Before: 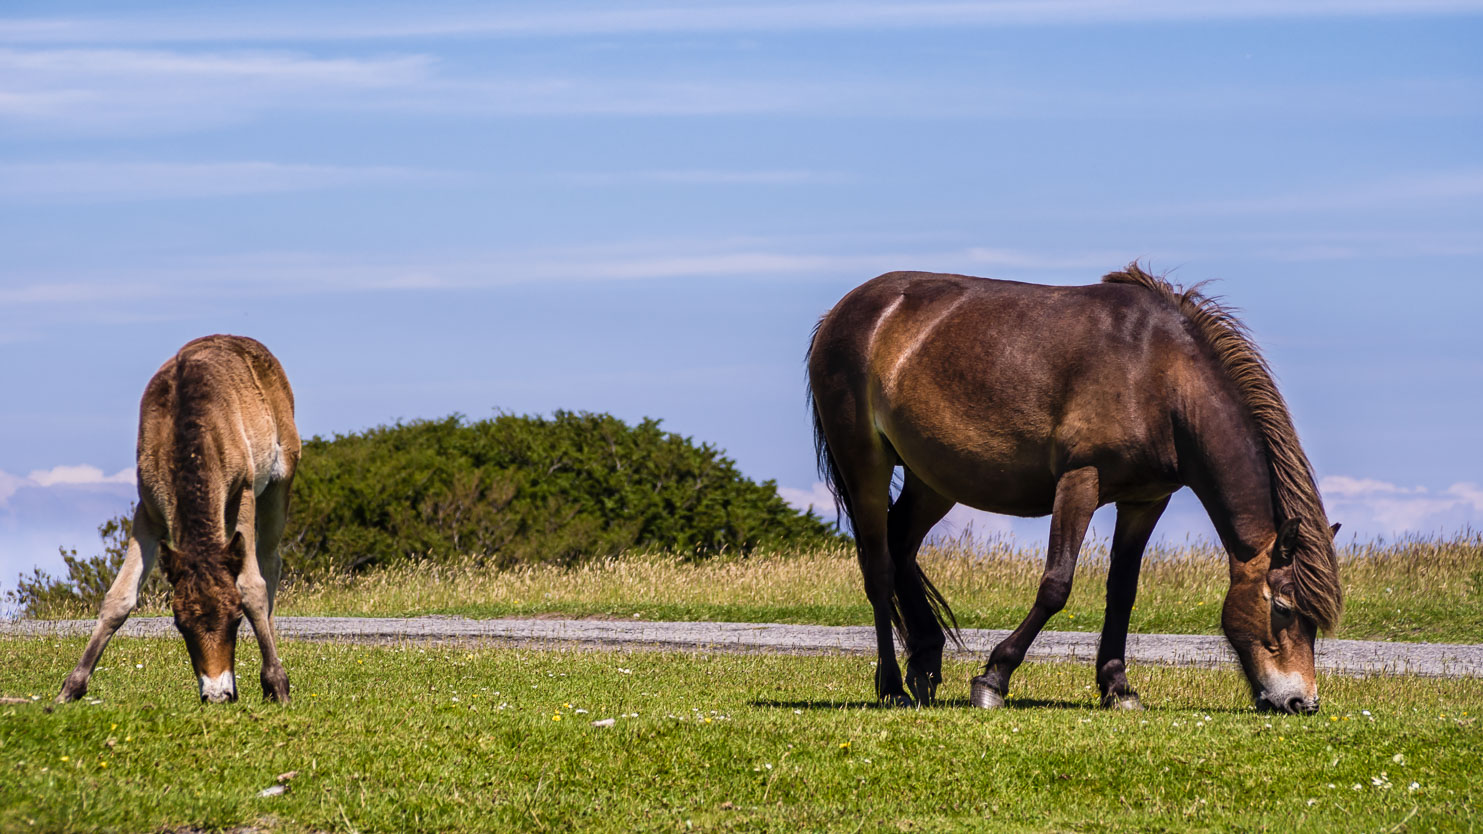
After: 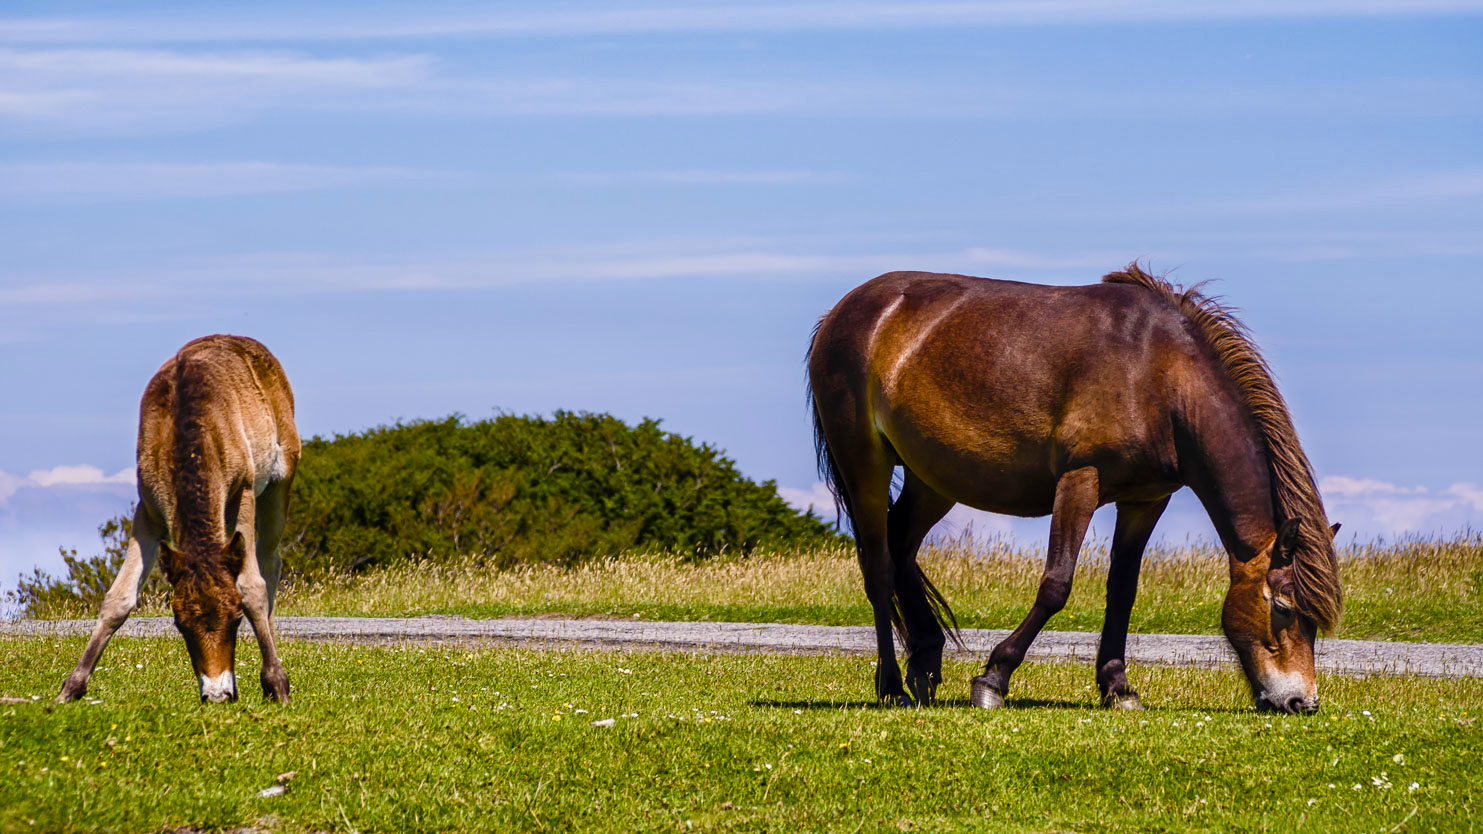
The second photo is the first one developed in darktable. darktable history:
tone equalizer: on, module defaults
color balance rgb: perceptual saturation grading › global saturation 20%, perceptual saturation grading › highlights -24.813%, perceptual saturation grading › shadows 50.014%
